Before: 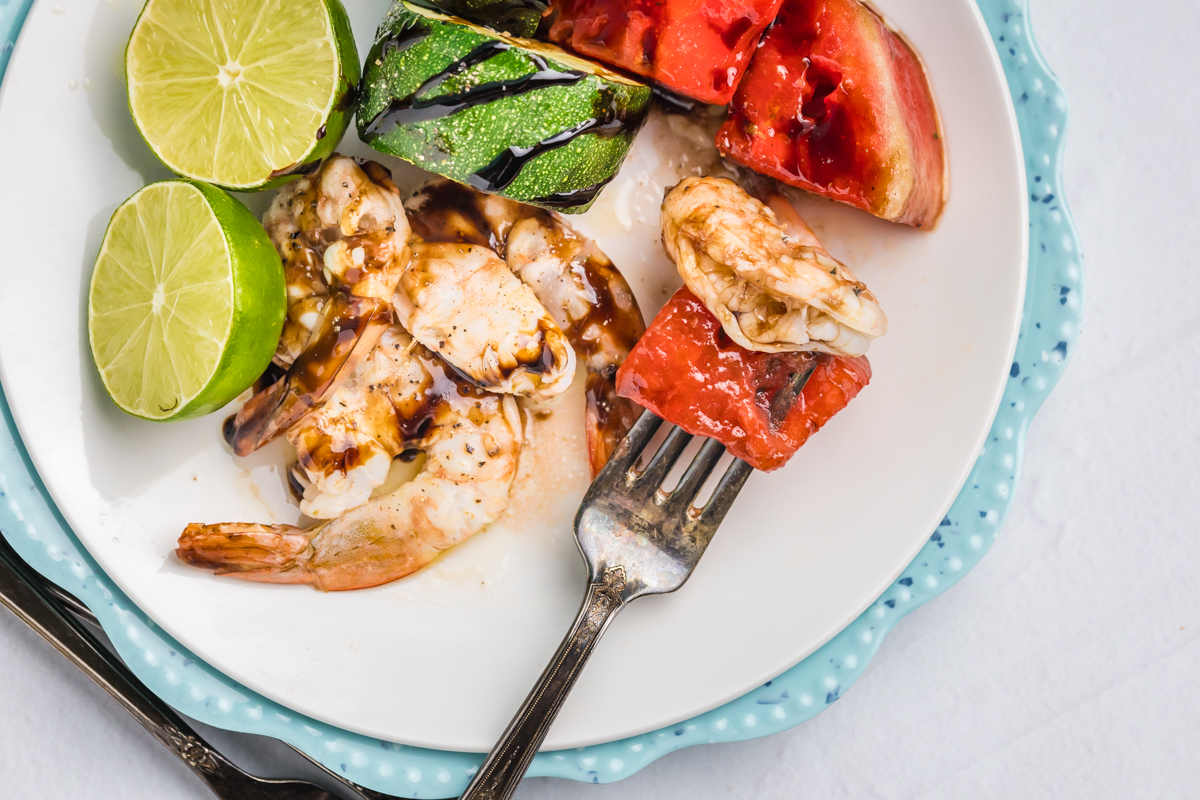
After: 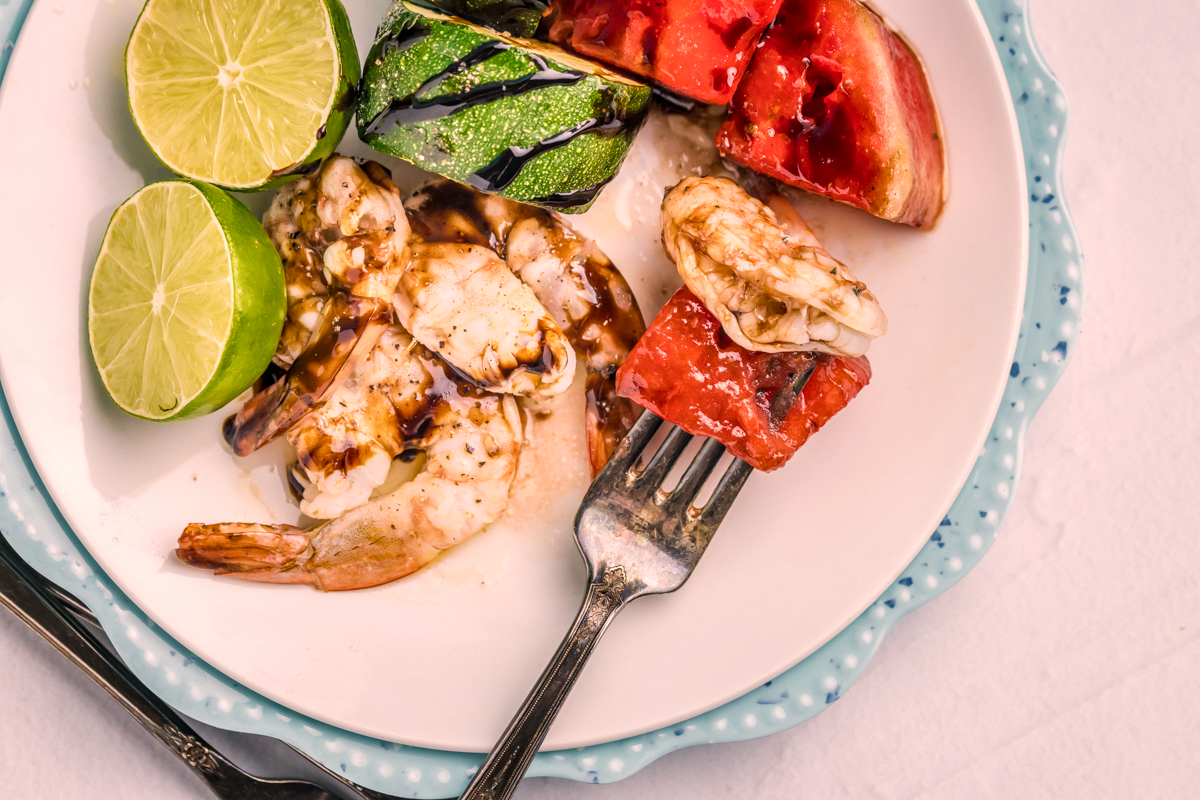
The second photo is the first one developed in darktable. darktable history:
color balance rgb: shadows lift › chroma 2.012%, shadows lift › hue 247.76°, highlights gain › chroma 2.043%, highlights gain › hue 46.32°, perceptual saturation grading › global saturation -2.469%, perceptual saturation grading › highlights -7.6%, perceptual saturation grading › mid-tones 7.624%, perceptual saturation grading › shadows 4.487%, global vibrance 14.817%
color correction: highlights a* 6.95, highlights b* 3.98
local contrast: on, module defaults
